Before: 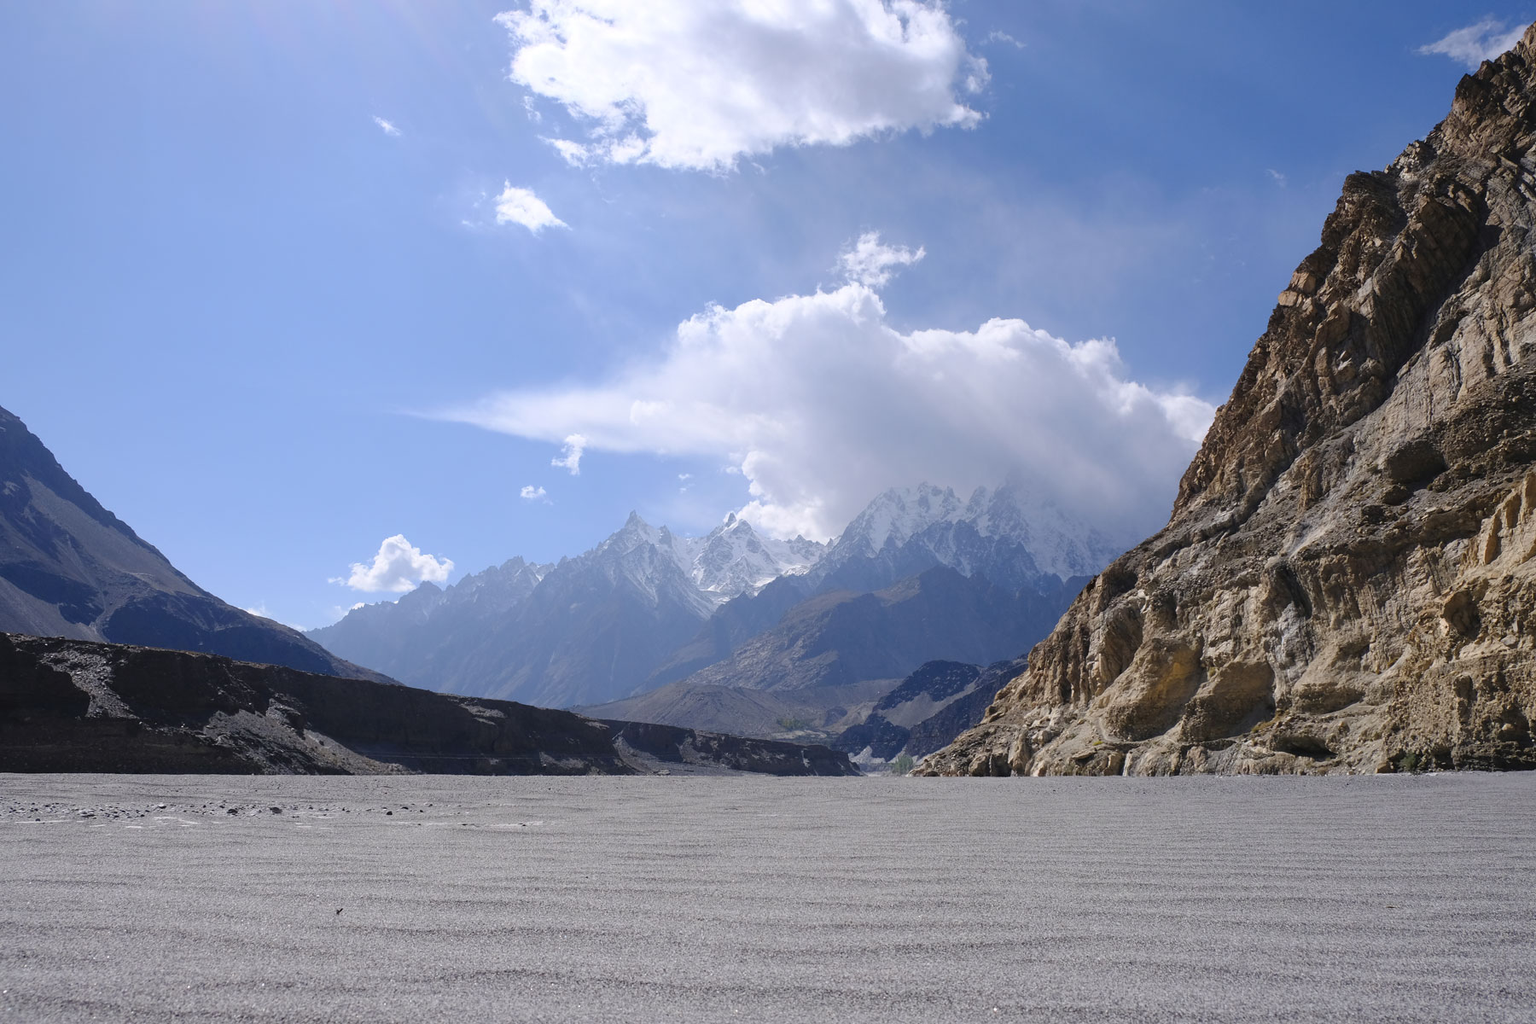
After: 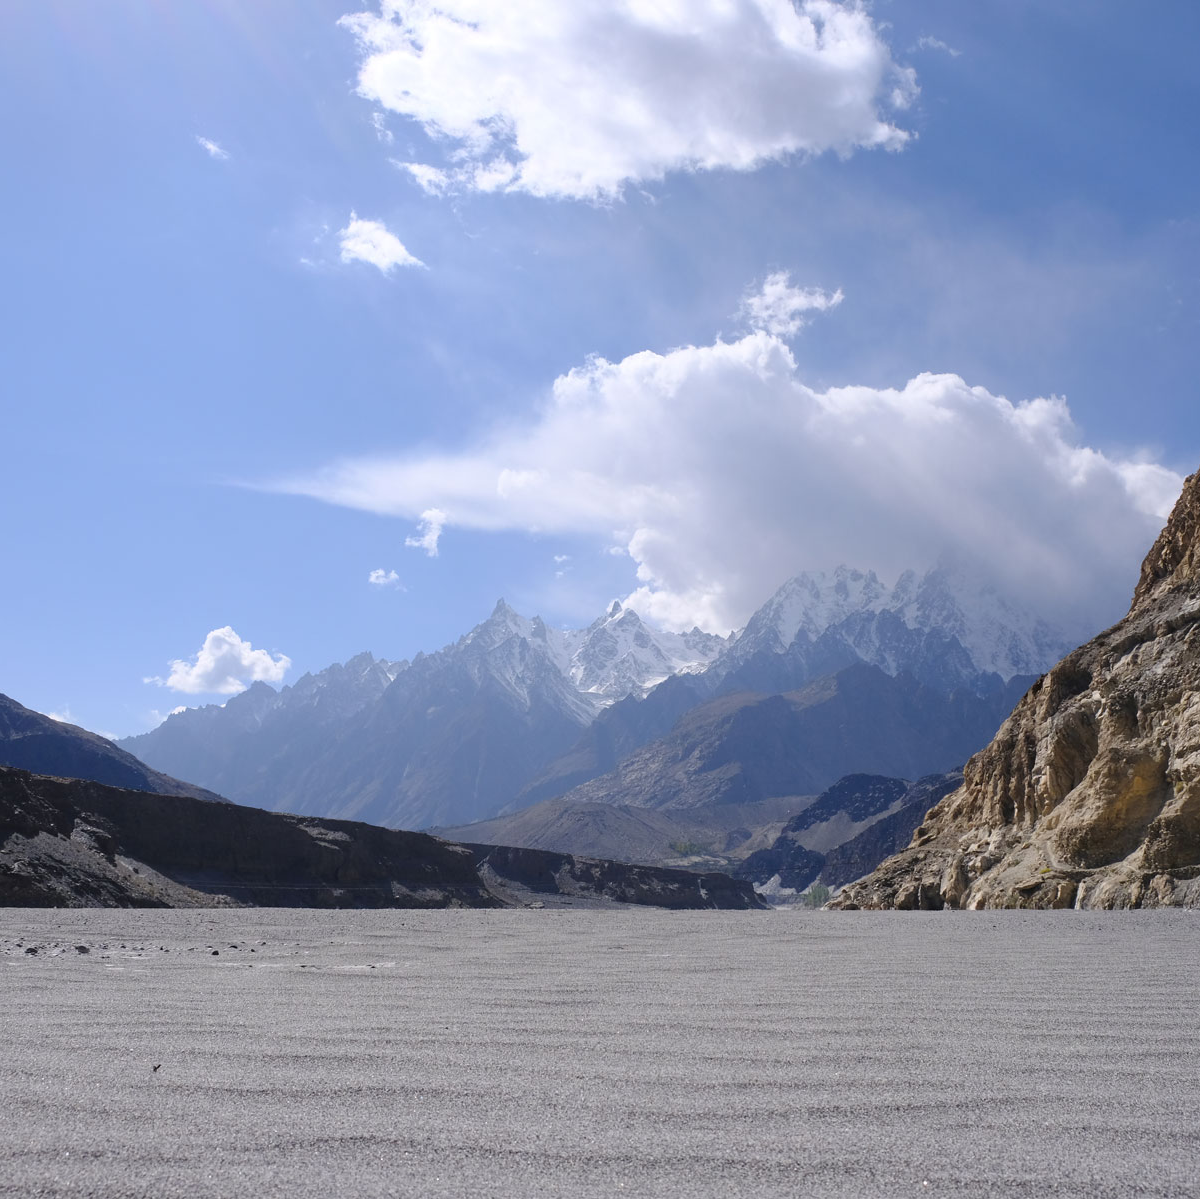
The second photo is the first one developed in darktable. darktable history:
crop and rotate: left 13.43%, right 19.873%
